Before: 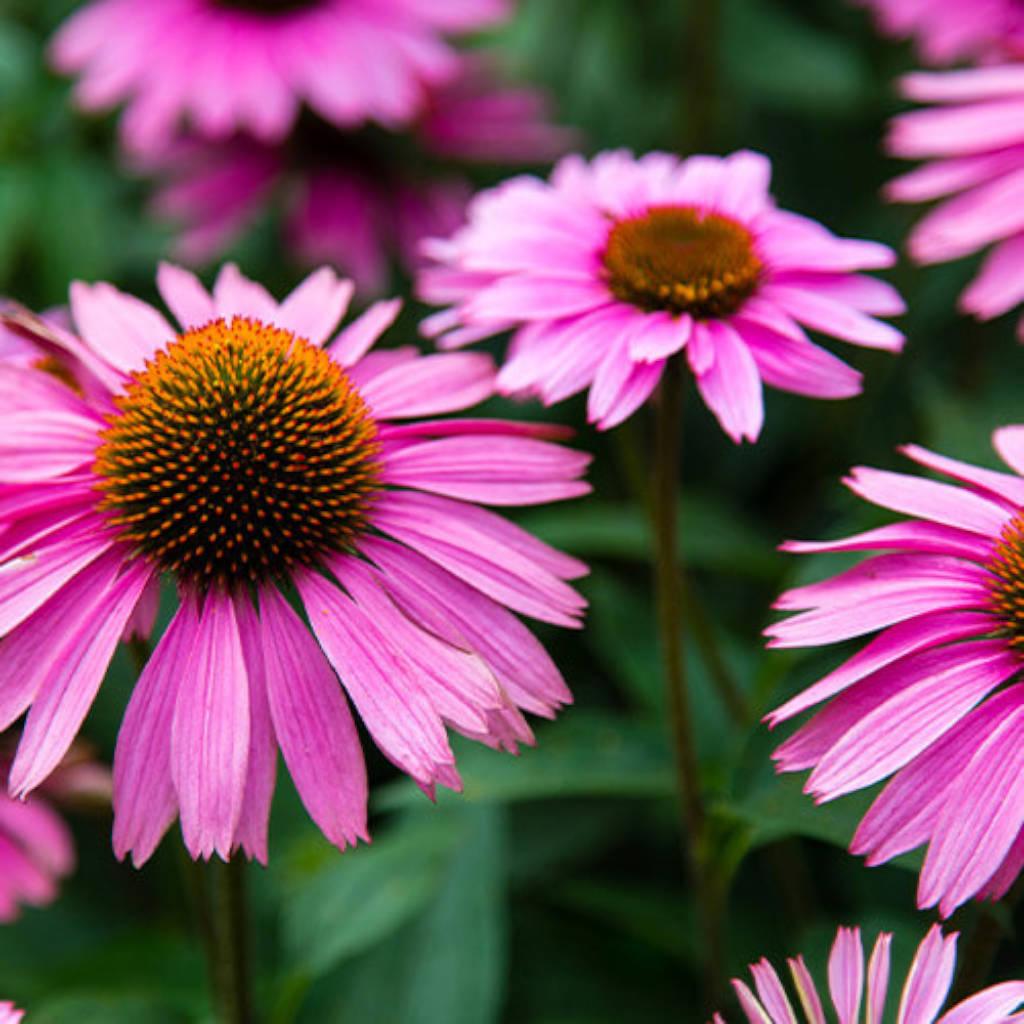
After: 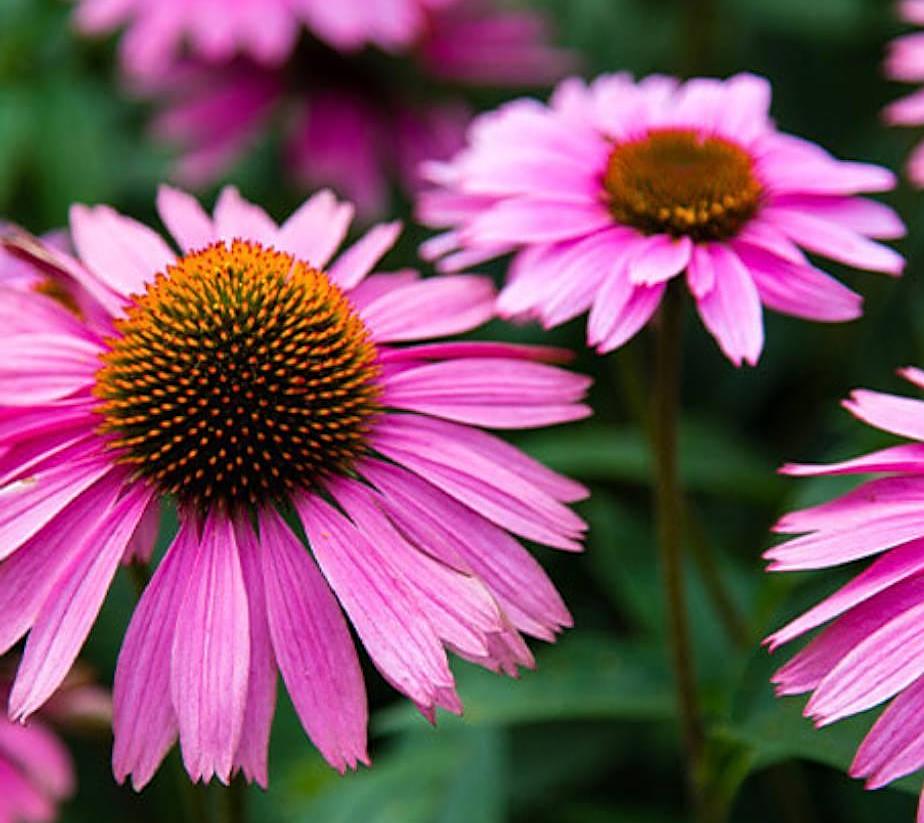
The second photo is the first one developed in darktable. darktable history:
crop: top 7.543%, right 9.711%, bottom 12.084%
sharpen: amount 0.492
